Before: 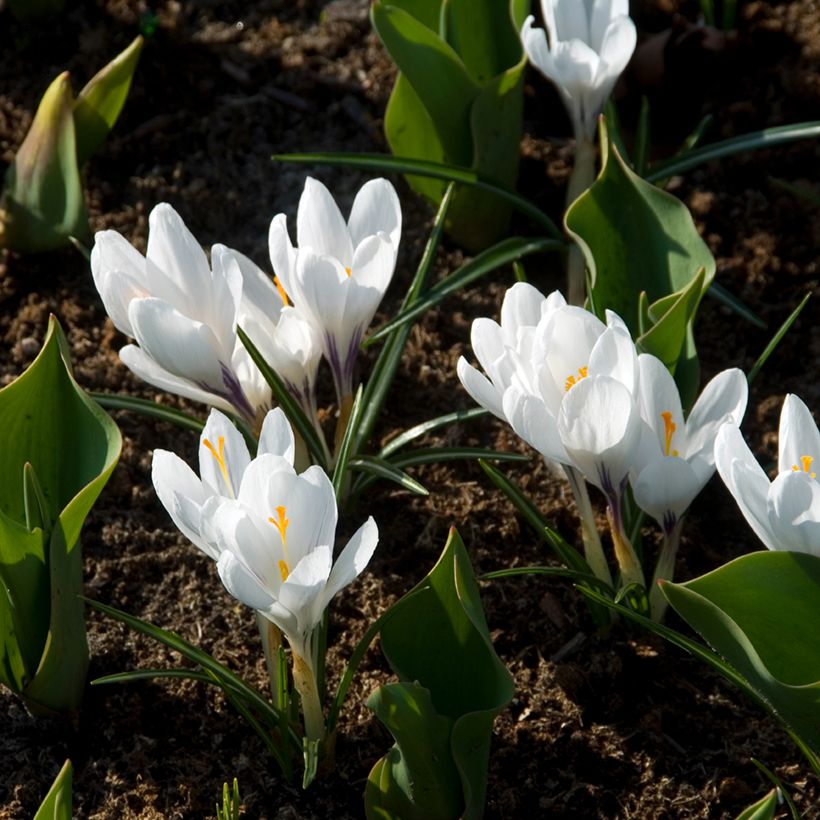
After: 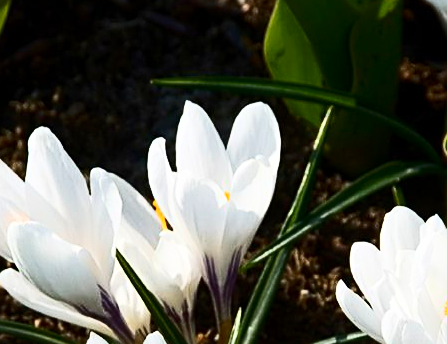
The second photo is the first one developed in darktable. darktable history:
exposure: exposure -0.058 EV, compensate highlight preservation false
crop: left 14.853%, top 9.303%, right 30.616%, bottom 48.627%
sharpen: on, module defaults
contrast brightness saturation: contrast 0.406, brightness 0.105, saturation 0.213
